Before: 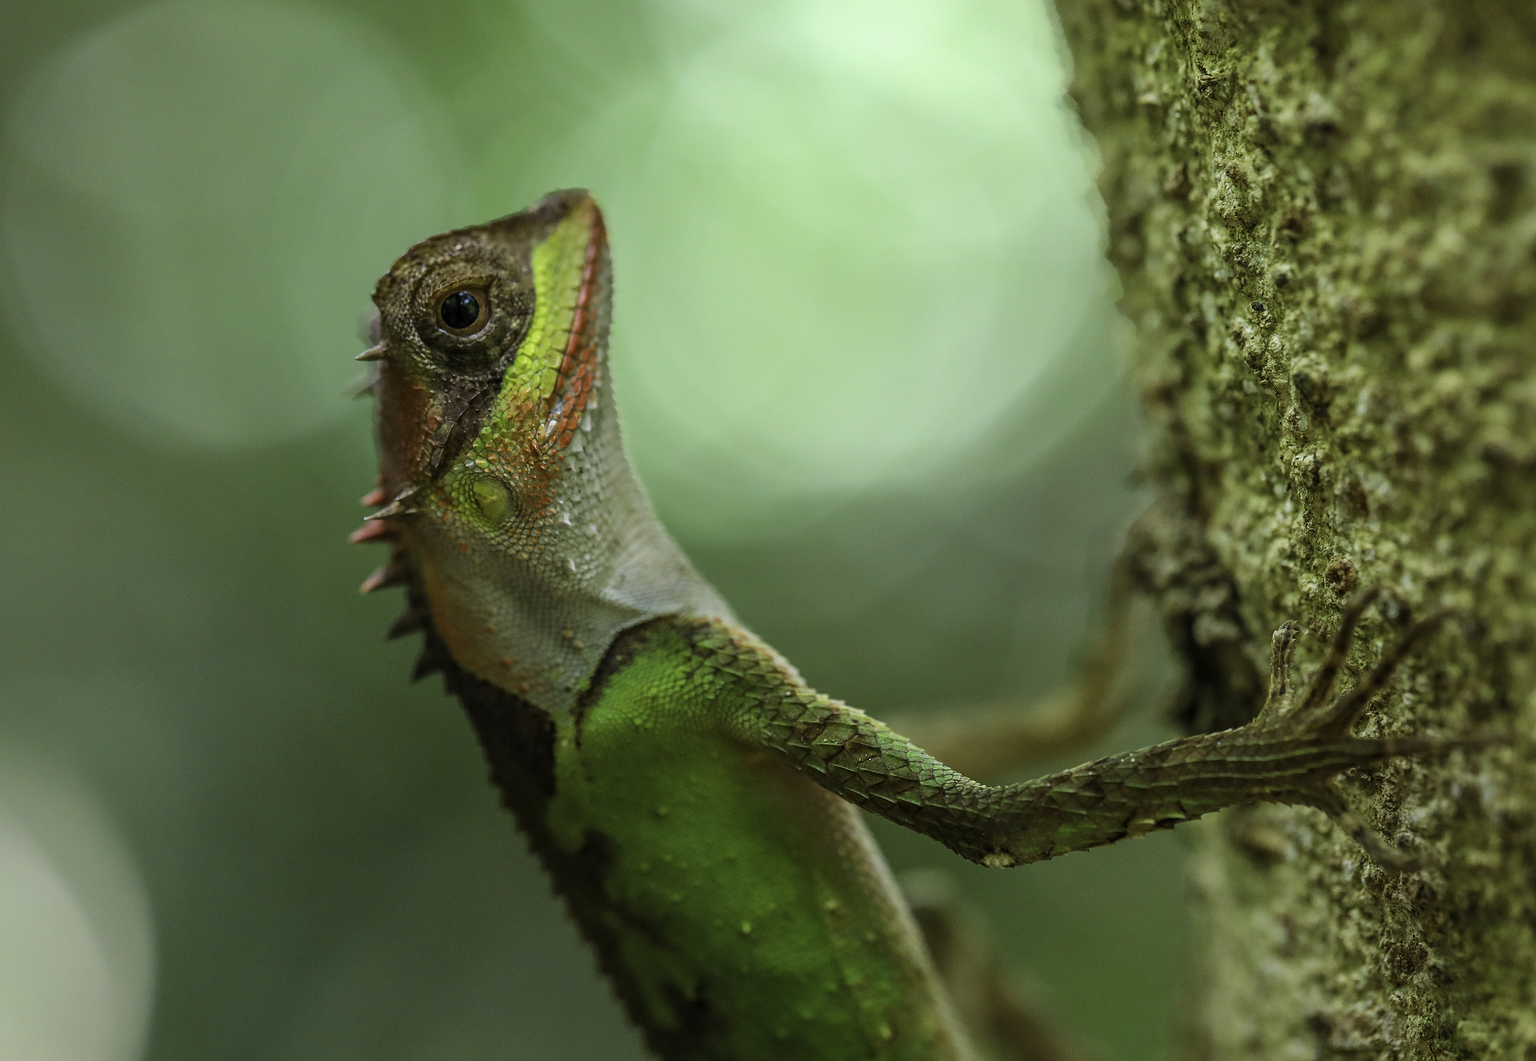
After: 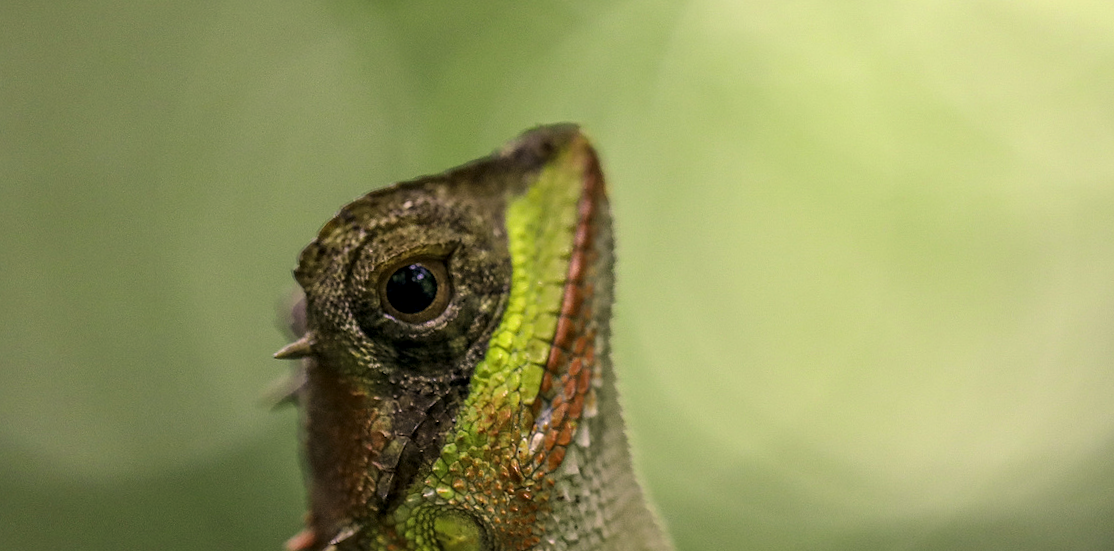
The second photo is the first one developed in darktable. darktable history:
color correction: highlights a* 15, highlights b* 31.55
color calibration: illuminant custom, x 0.39, y 0.392, temperature 3856.94 K
crop: left 10.121%, top 10.631%, right 36.218%, bottom 51.526%
rotate and perspective: rotation -1.17°, automatic cropping off
white balance: red 1.045, blue 0.932
local contrast: on, module defaults
